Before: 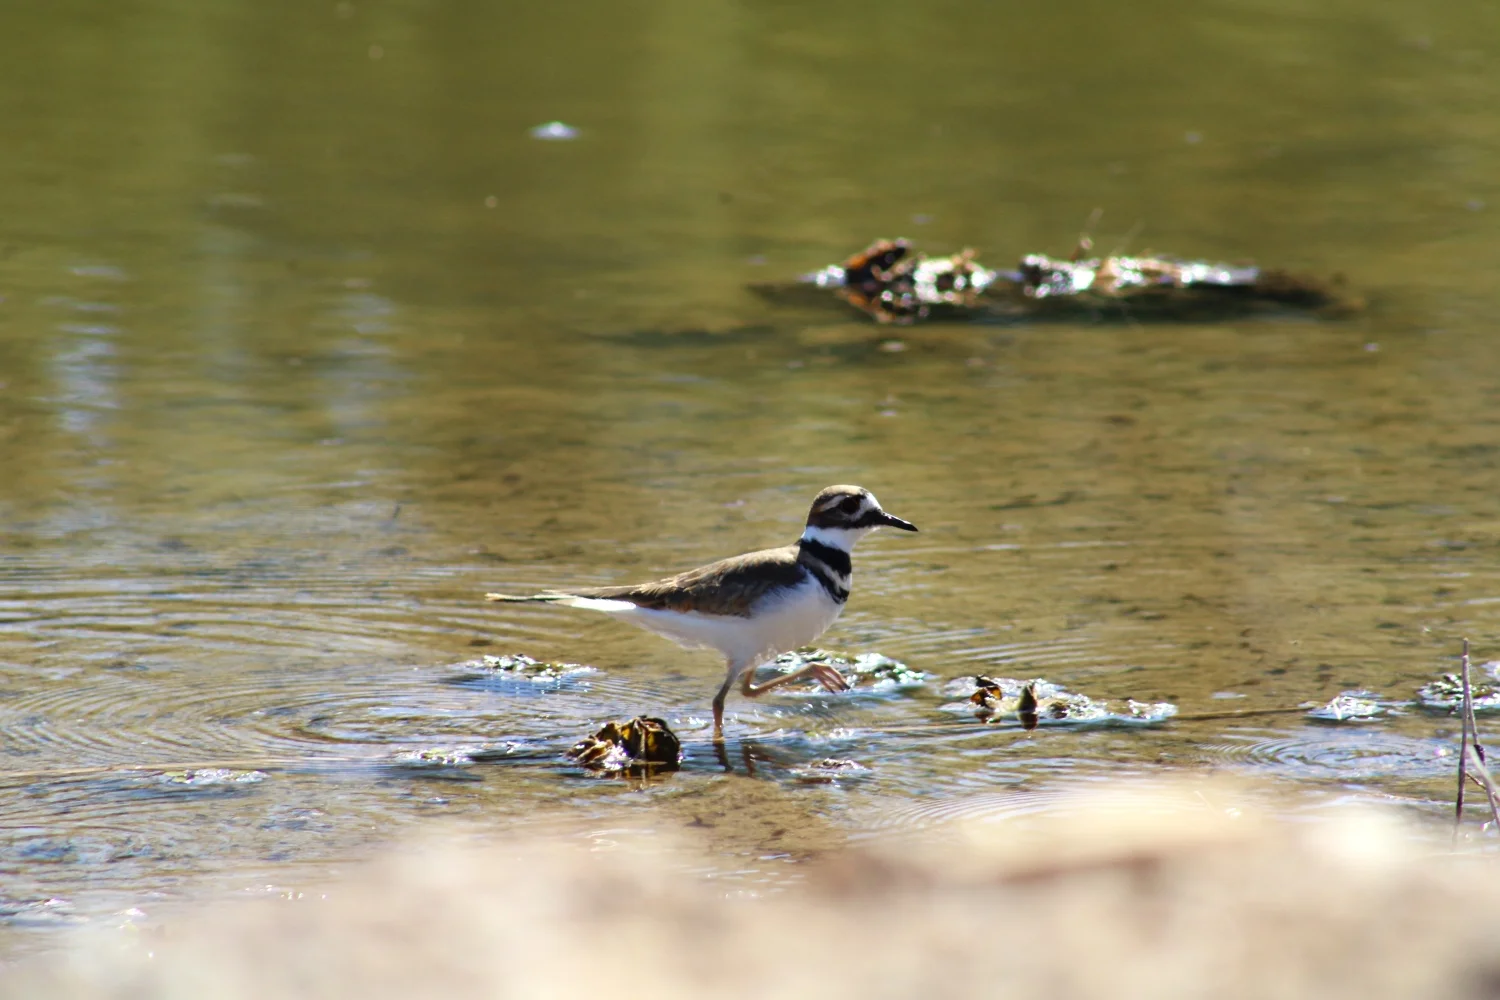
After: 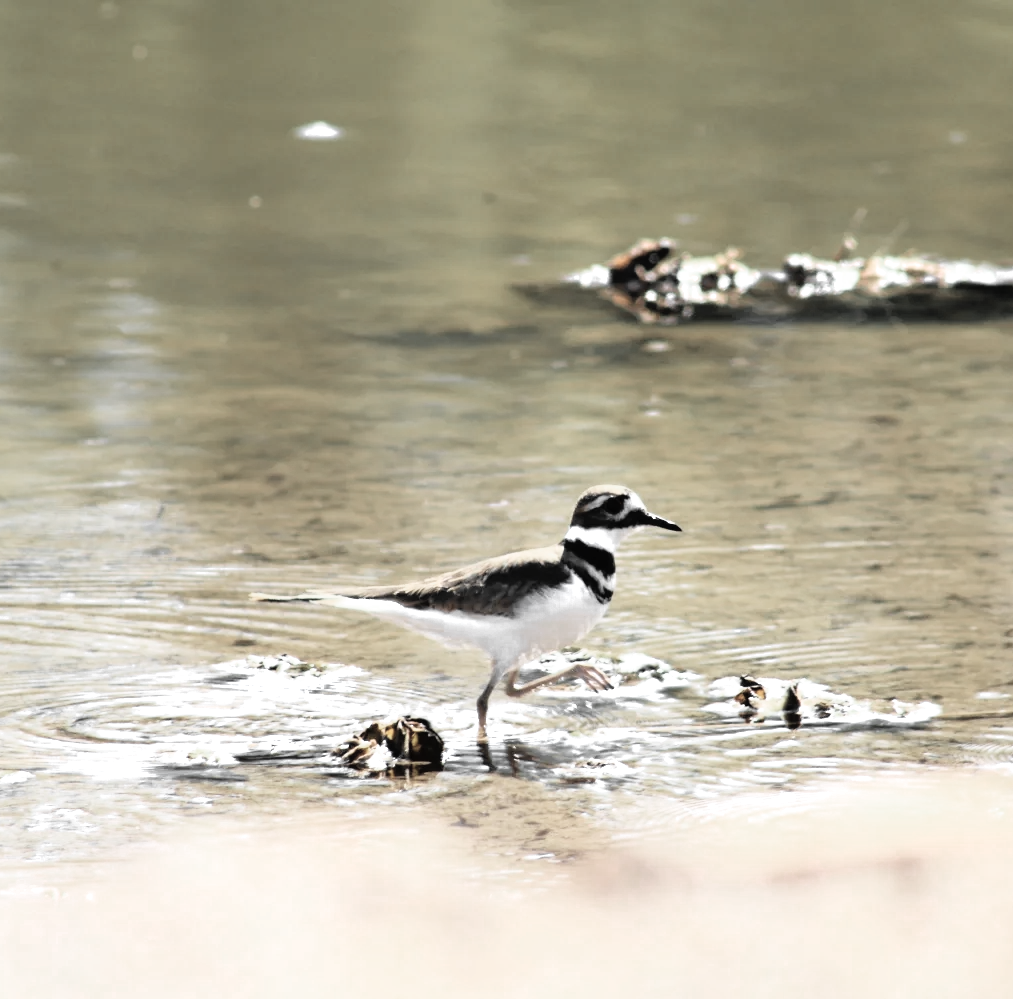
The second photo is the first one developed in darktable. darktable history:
crop and rotate: left 15.787%, right 16.667%
base curve: curves: ch0 [(0, 0) (0.012, 0.01) (0.073, 0.168) (0.31, 0.711) (0.645, 0.957) (1, 1)]
color zones: curves: ch0 [(0, 0.613) (0.01, 0.613) (0.245, 0.448) (0.498, 0.529) (0.642, 0.665) (0.879, 0.777) (0.99, 0.613)]; ch1 [(0, 0.035) (0.121, 0.189) (0.259, 0.197) (0.415, 0.061) (0.589, 0.022) (0.732, 0.022) (0.857, 0.026) (0.991, 0.053)]
